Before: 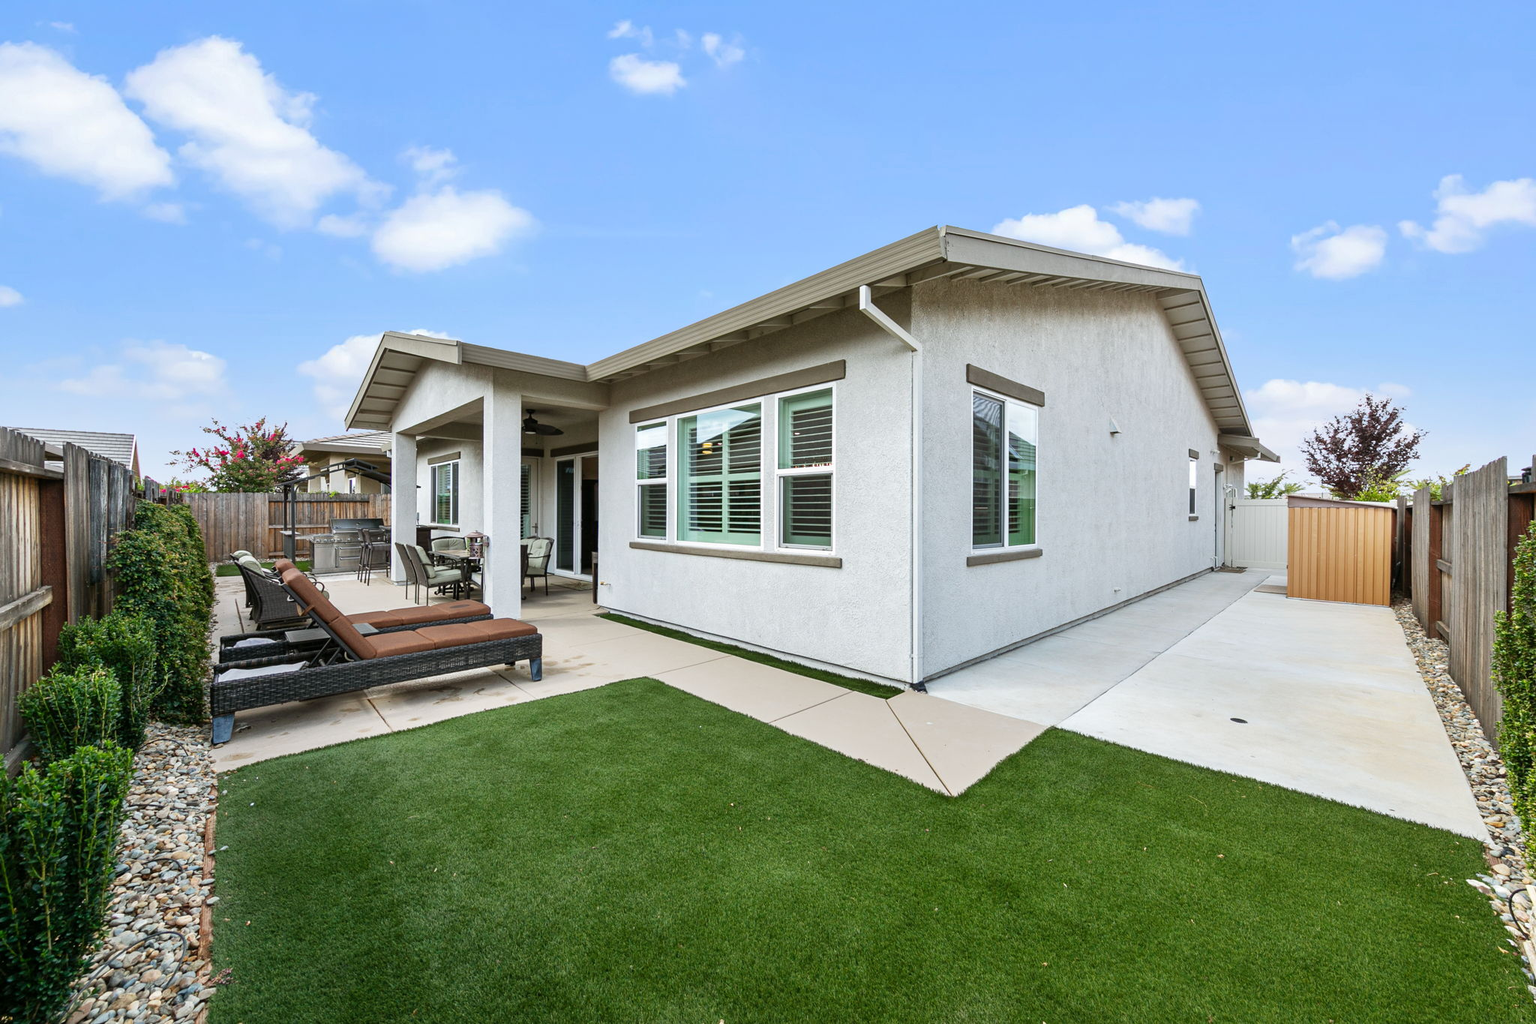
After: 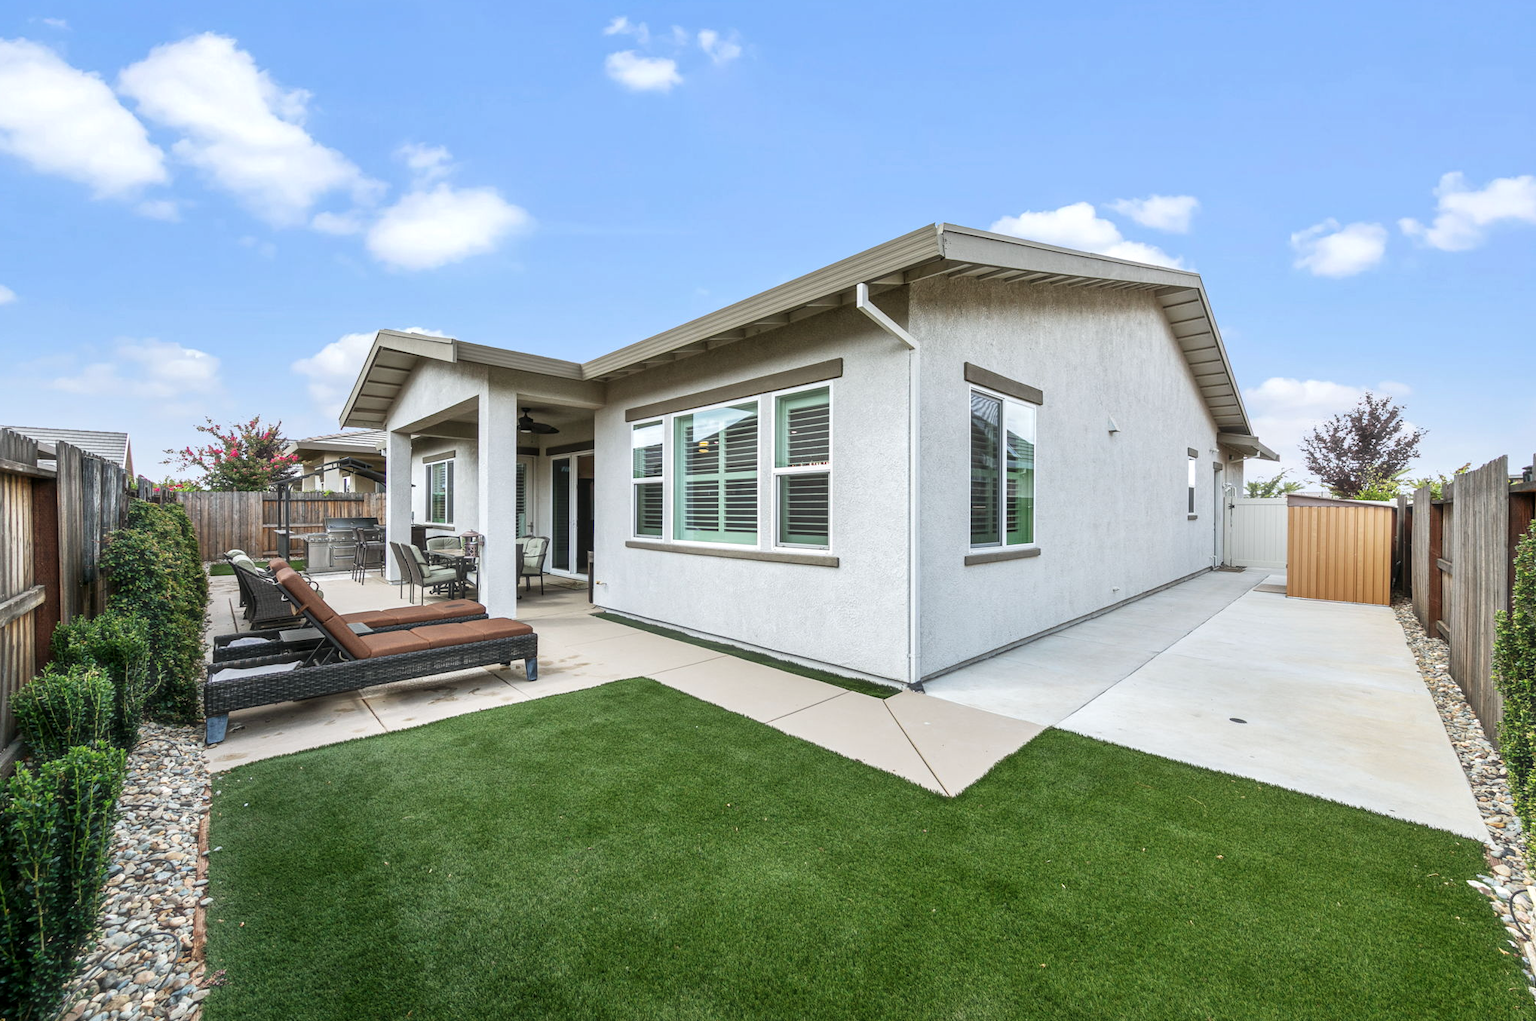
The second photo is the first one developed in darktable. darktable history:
haze removal: strength -0.114, compatibility mode true, adaptive false
tone equalizer: on, module defaults
crop and rotate: left 0.516%, top 0.384%, bottom 0.345%
local contrast: on, module defaults
